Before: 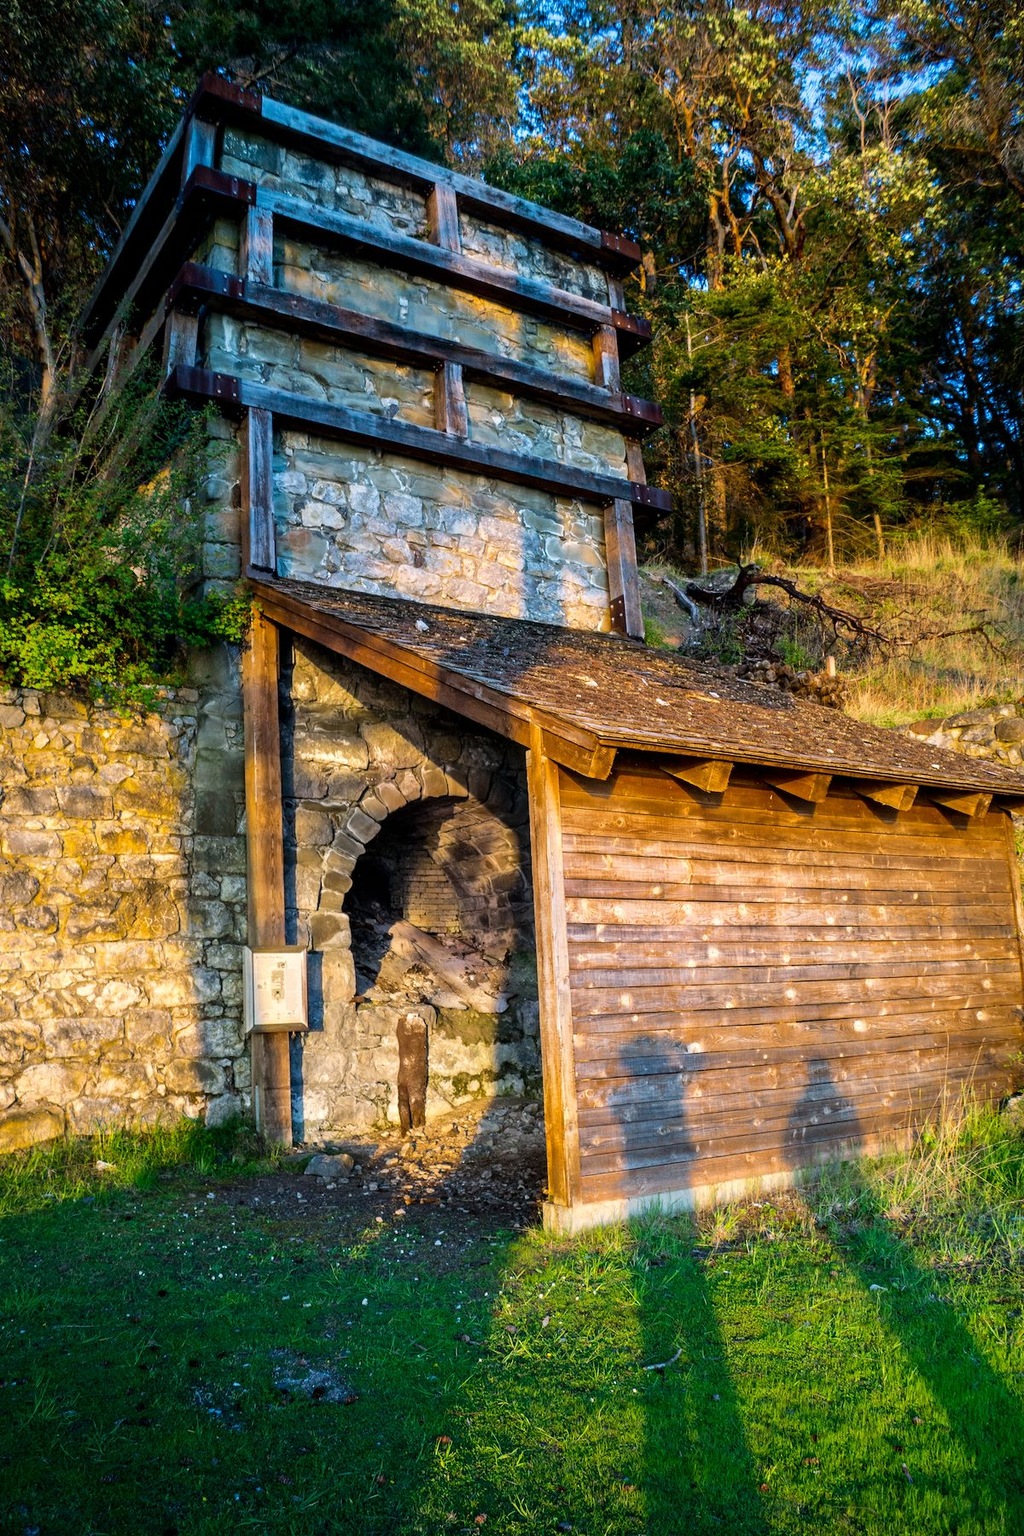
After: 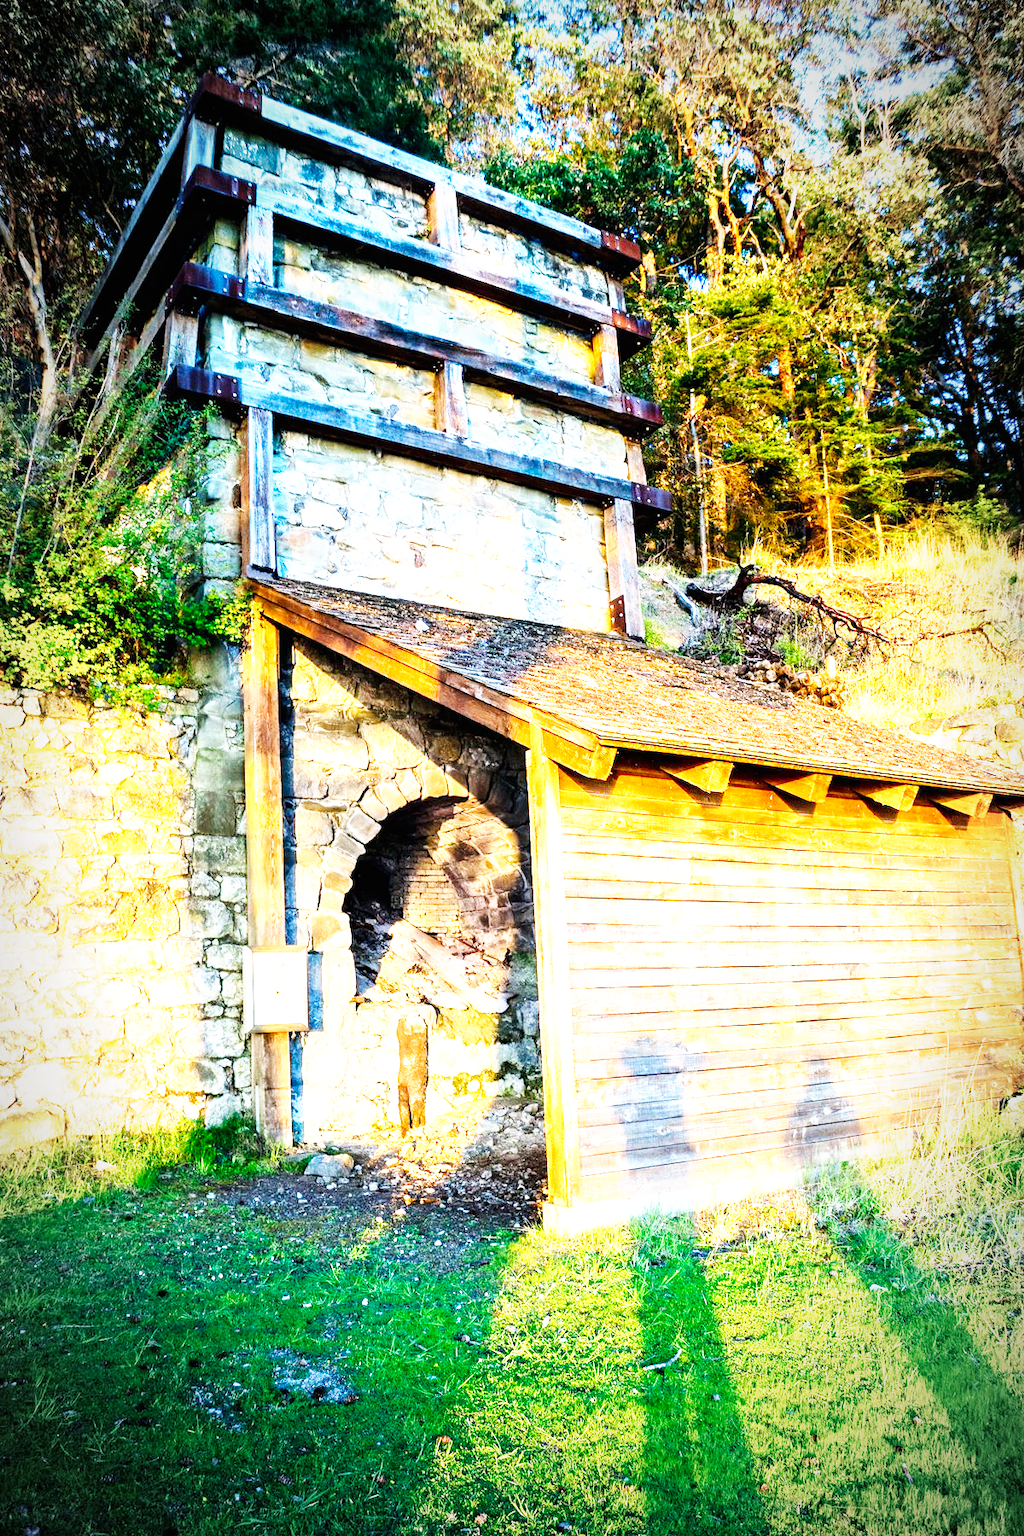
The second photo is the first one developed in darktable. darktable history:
exposure: black level correction 0, exposure 1.379 EV, compensate exposure bias true, compensate highlight preservation false
vignetting: automatic ratio true
base curve: curves: ch0 [(0, 0) (0.007, 0.004) (0.027, 0.03) (0.046, 0.07) (0.207, 0.54) (0.442, 0.872) (0.673, 0.972) (1, 1)], preserve colors none
